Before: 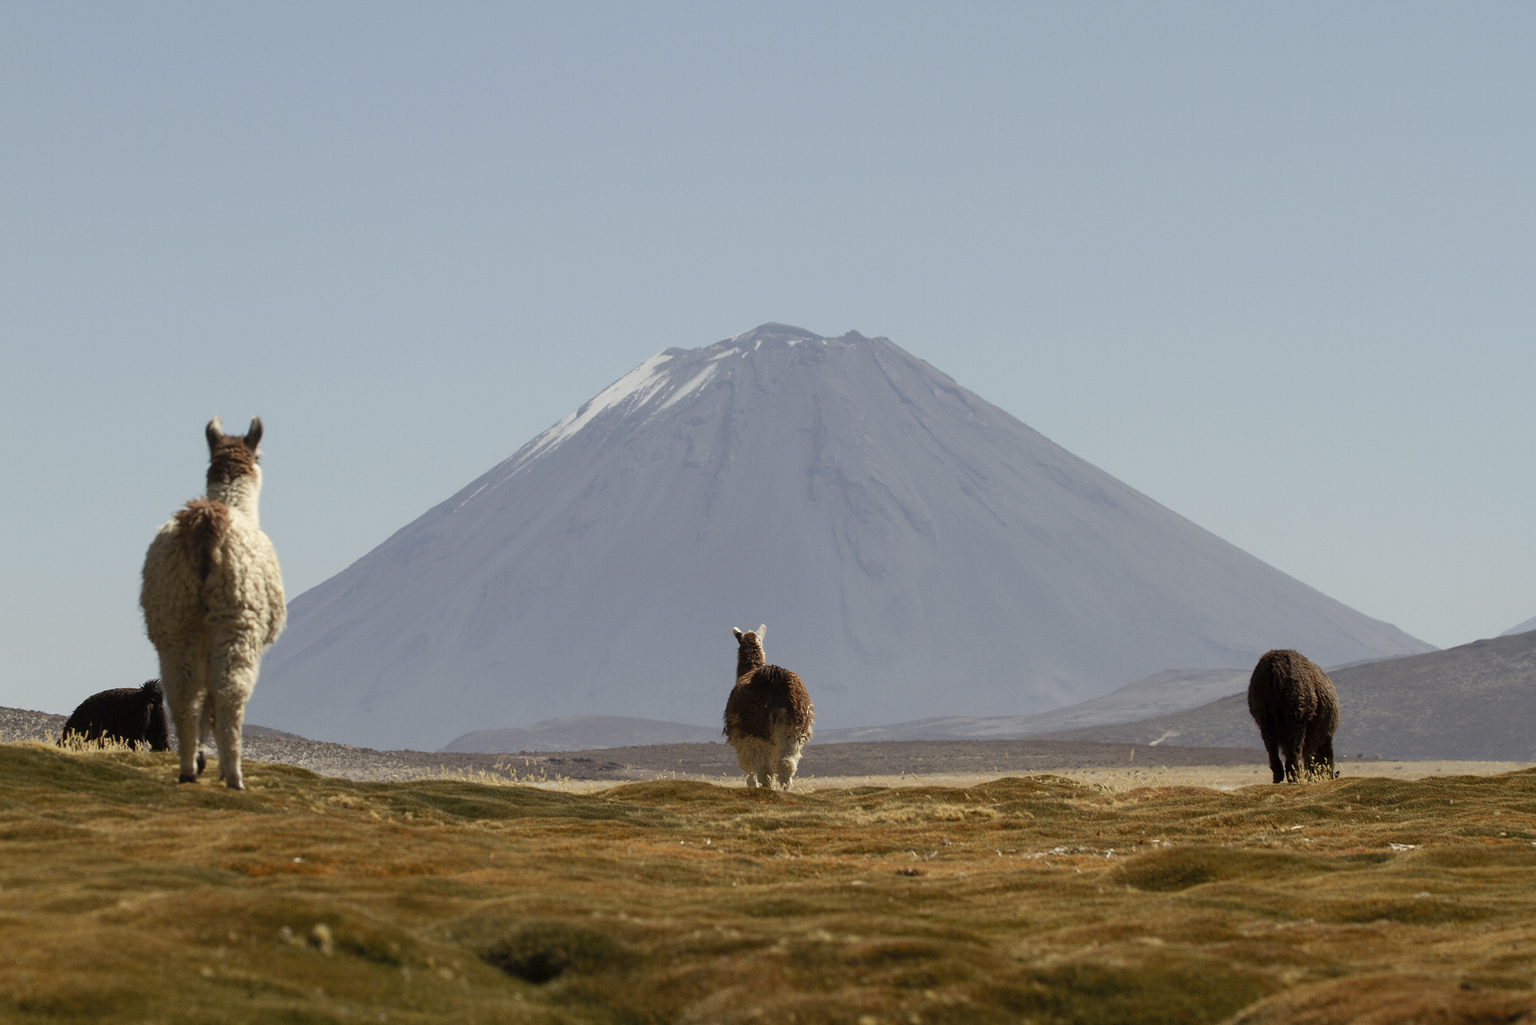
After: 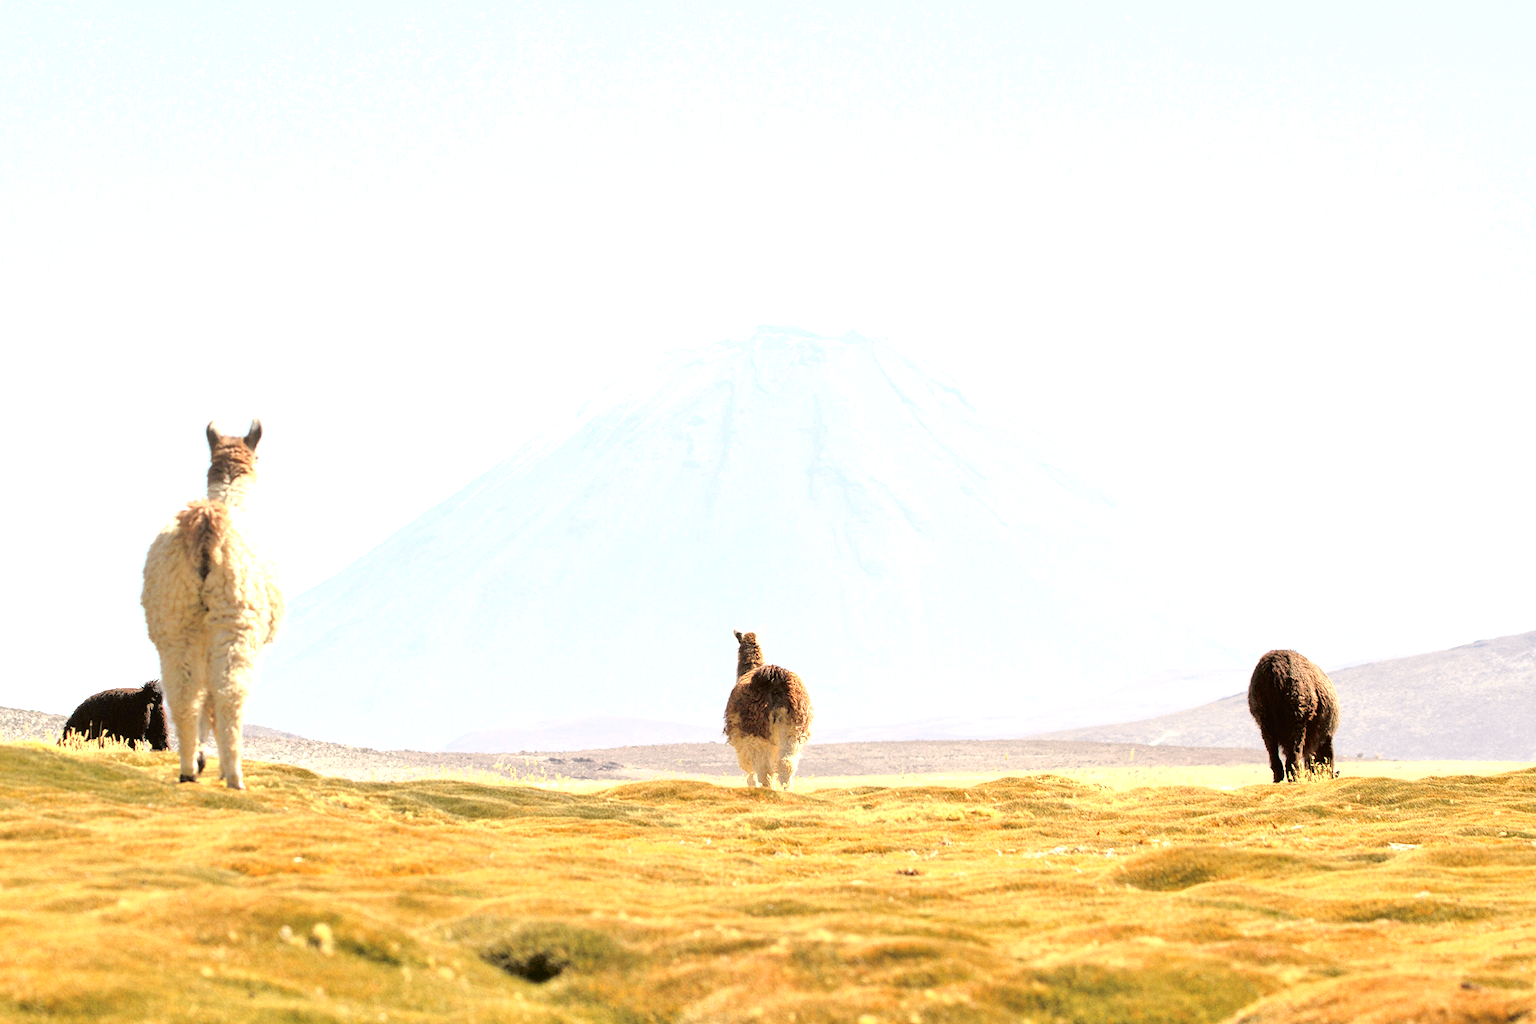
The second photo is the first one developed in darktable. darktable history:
tone curve: curves: ch0 [(0, 0.023) (0.1, 0.084) (0.184, 0.168) (0.45, 0.54) (0.57, 0.683) (0.722, 0.825) (0.877, 0.948) (1, 1)]; ch1 [(0, 0) (0.414, 0.395) (0.453, 0.437) (0.502, 0.509) (0.521, 0.519) (0.573, 0.568) (0.618, 0.61) (0.654, 0.642) (1, 1)]; ch2 [(0, 0) (0.421, 0.43) (0.45, 0.463) (0.492, 0.504) (0.511, 0.519) (0.557, 0.557) (0.602, 0.605) (1, 1)], color space Lab, independent channels, preserve colors none
exposure: exposure 2 EV, compensate highlight preservation false
tone equalizer: -7 EV 0.15 EV, -6 EV 0.6 EV, -5 EV 1.15 EV, -4 EV 1.33 EV, -3 EV 1.15 EV, -2 EV 0.6 EV, -1 EV 0.15 EV, mask exposure compensation -0.5 EV
